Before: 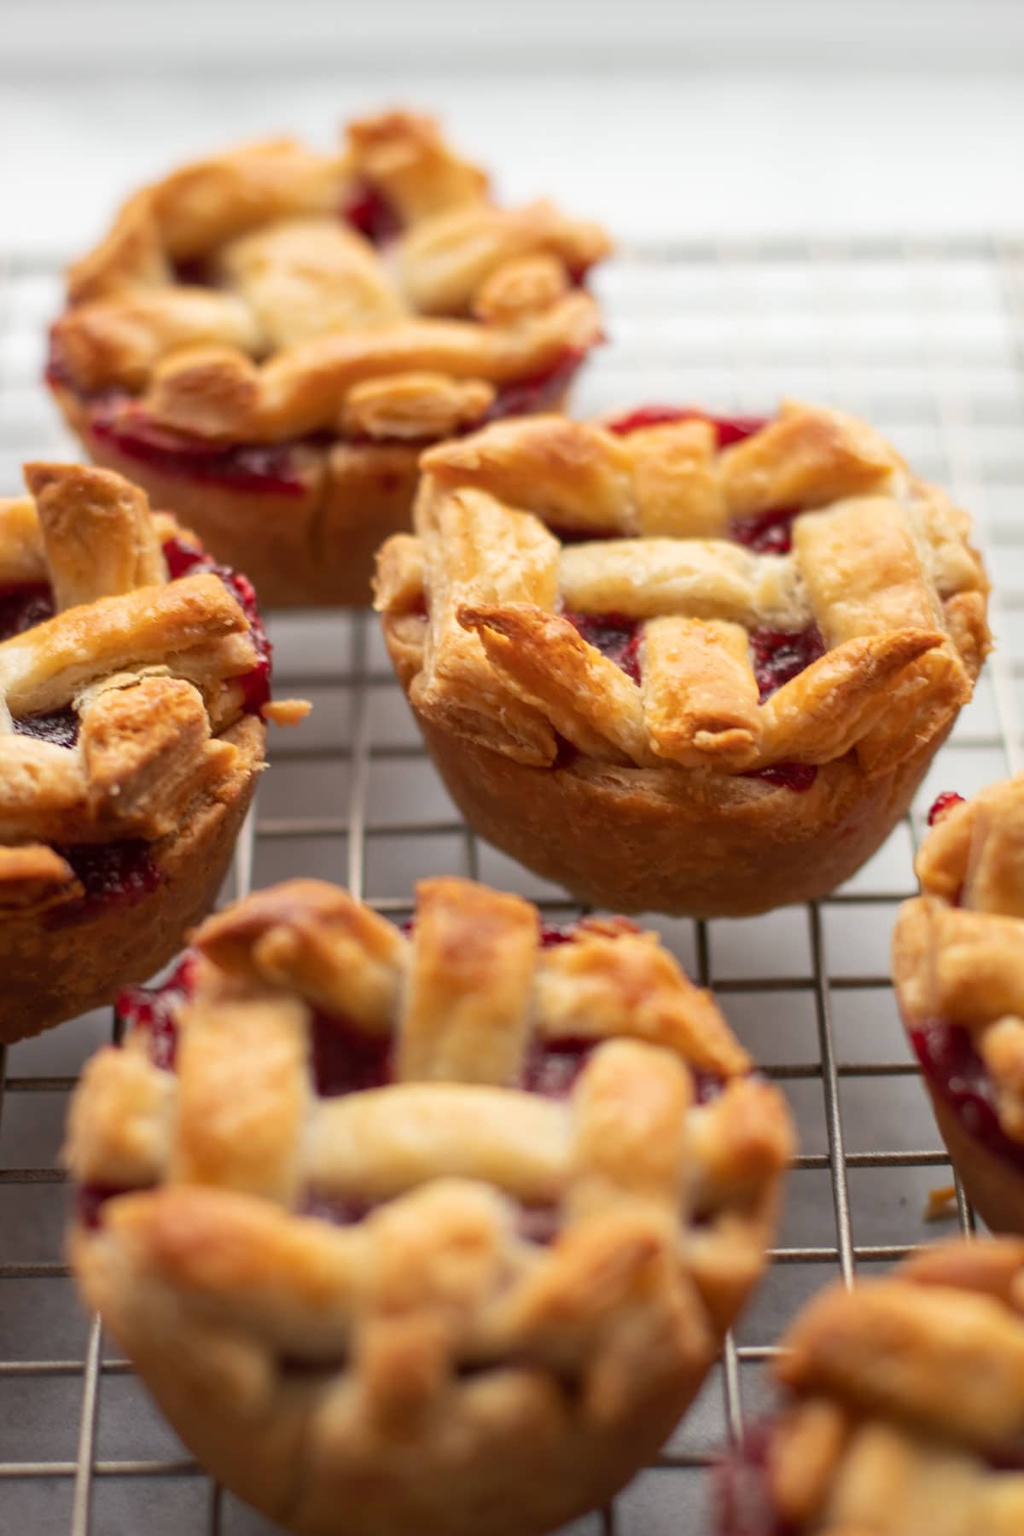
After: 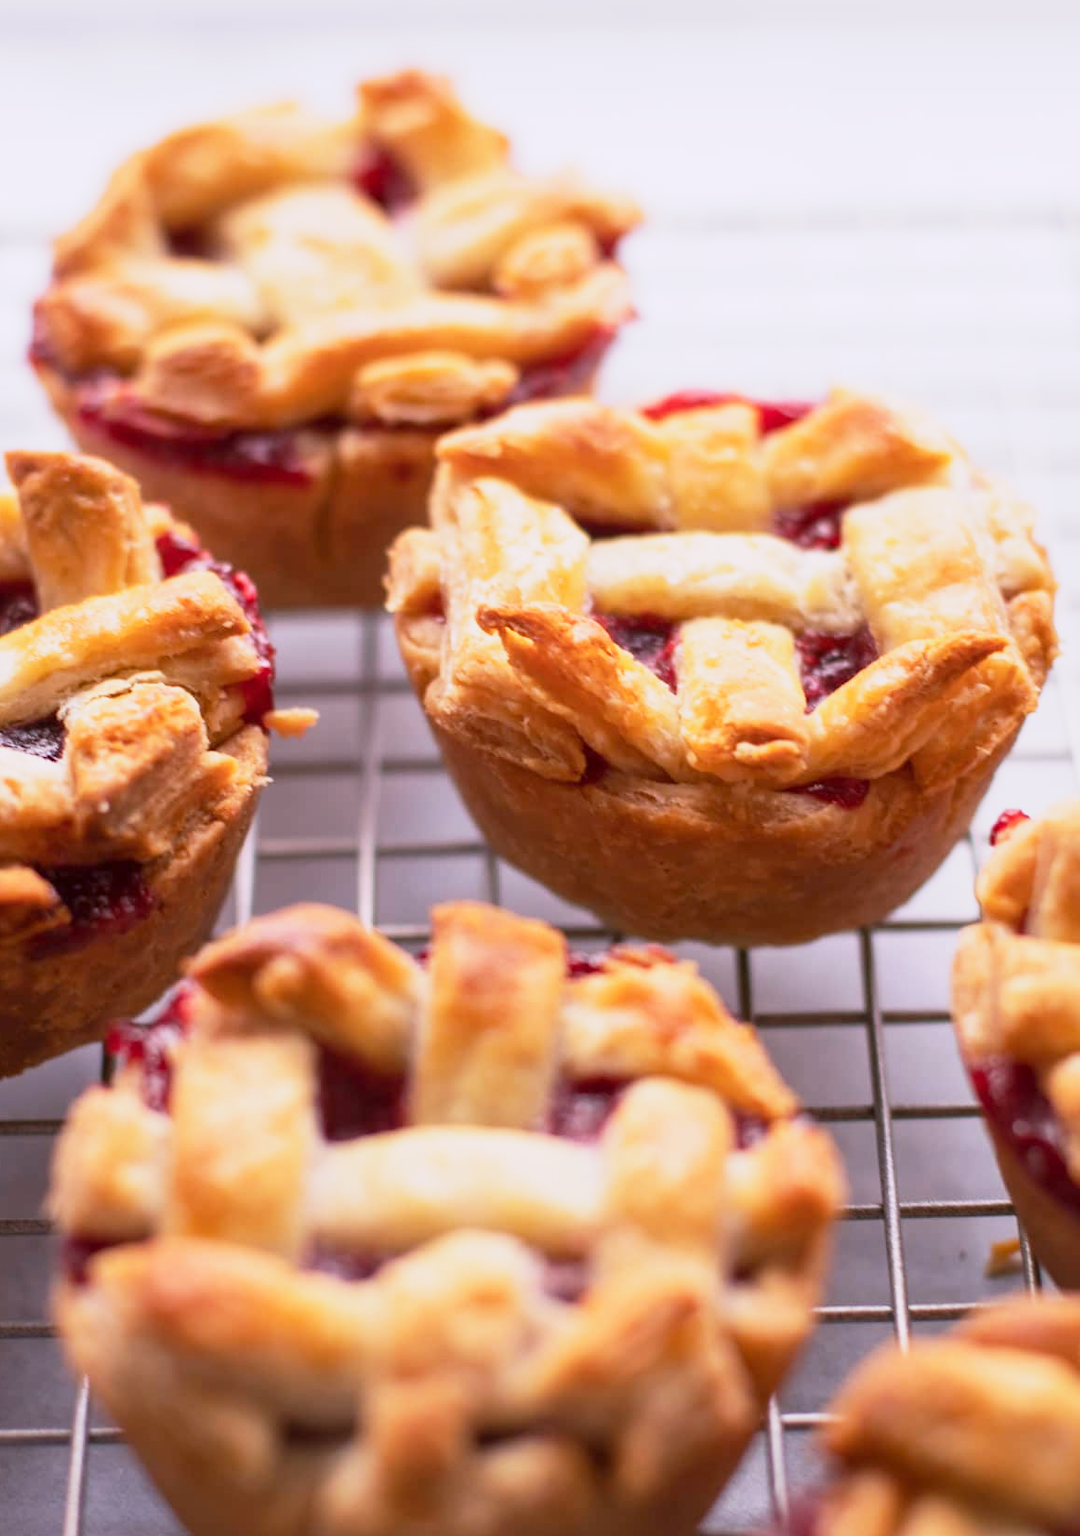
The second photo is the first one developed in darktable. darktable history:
base curve: curves: ch0 [(0, 0) (0.088, 0.125) (0.176, 0.251) (0.354, 0.501) (0.613, 0.749) (1, 0.877)], preserve colors none
white balance: red 1.042, blue 1.17
crop: left 1.964%, top 3.251%, right 1.122%, bottom 4.933%
